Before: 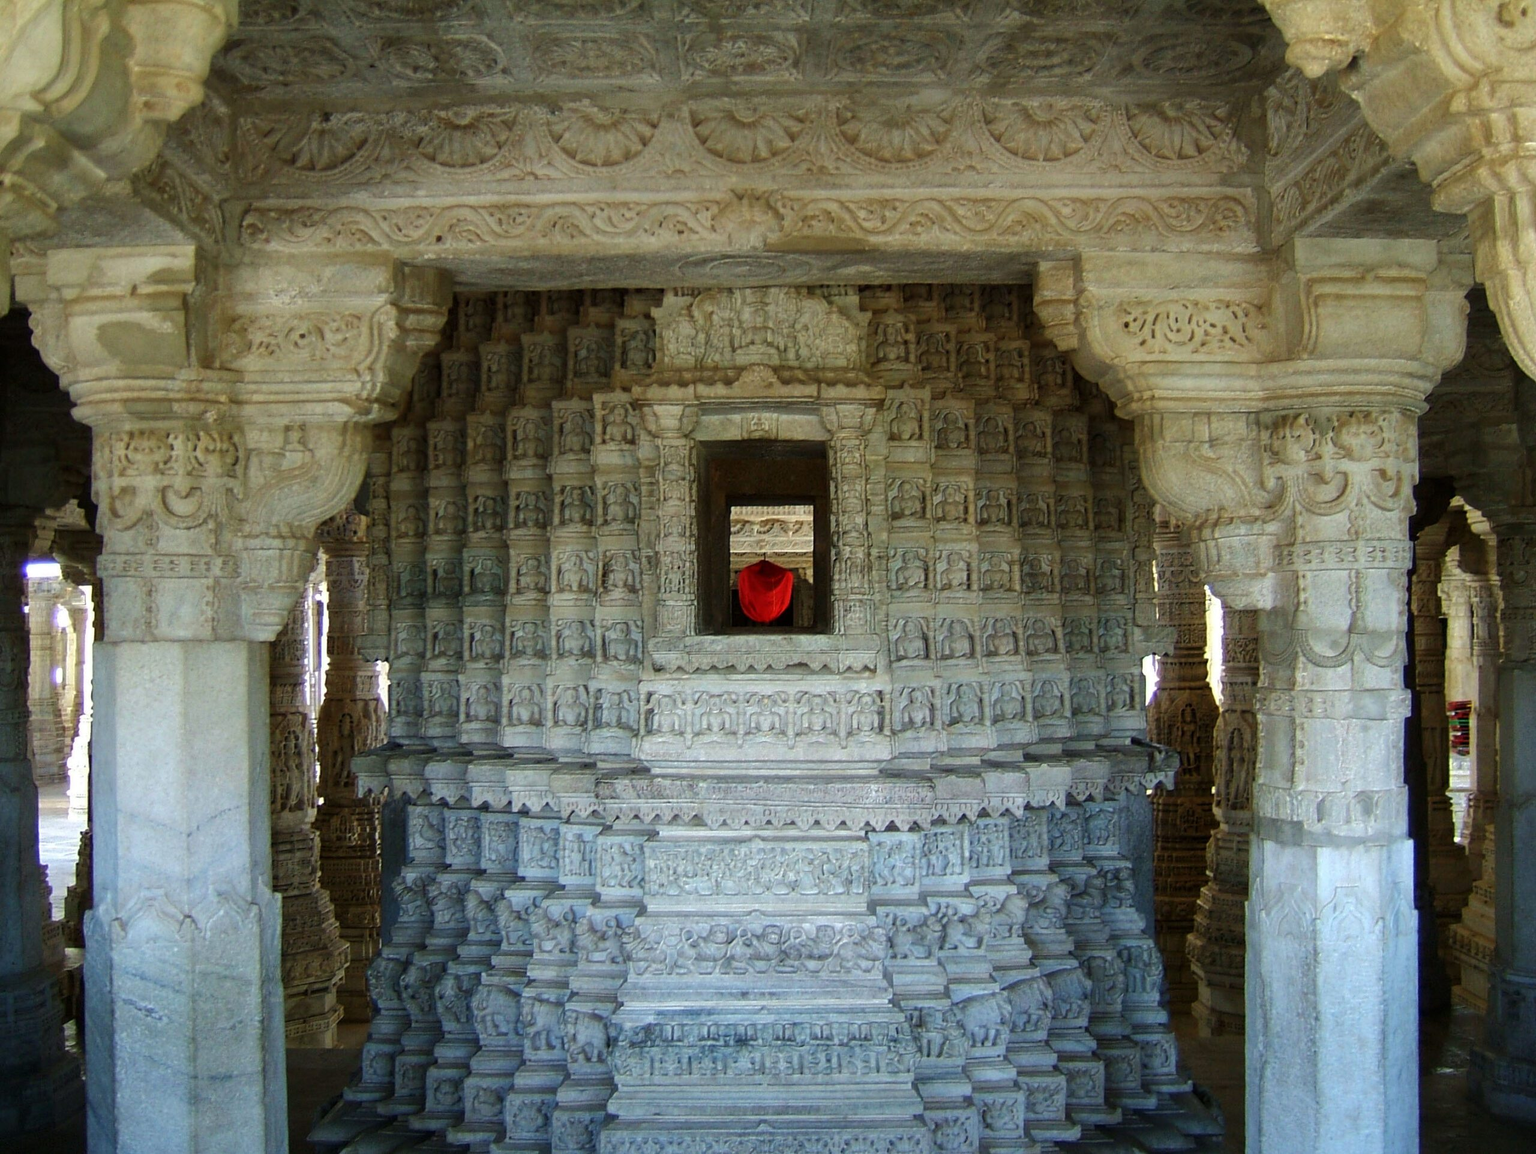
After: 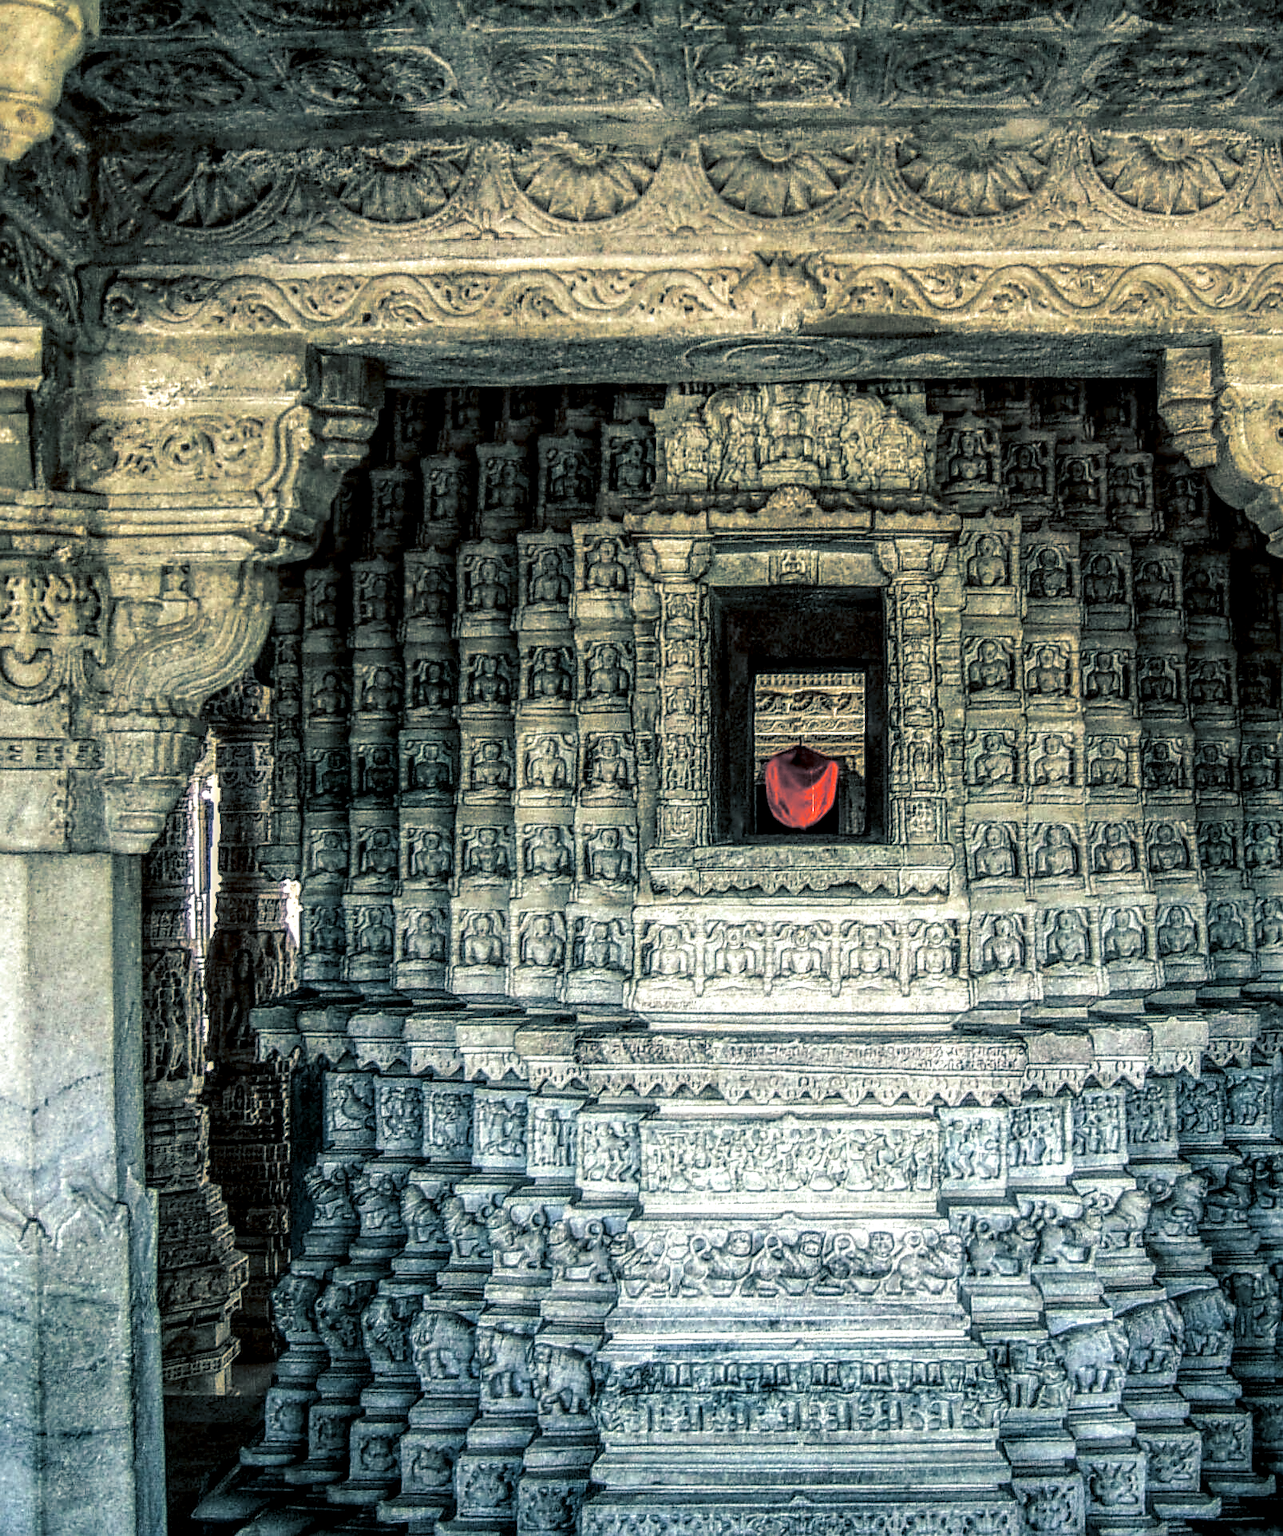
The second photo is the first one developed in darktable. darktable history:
contrast brightness saturation: contrast 0.03, brightness -0.04
crop: left 10.644%, right 26.528%
local contrast: highlights 0%, shadows 0%, detail 300%, midtone range 0.3
sharpen: on, module defaults
white balance: red 1.045, blue 0.932
split-toning: shadows › hue 205.2°, shadows › saturation 0.43, highlights › hue 54°, highlights › saturation 0.54
exposure: black level correction 0.001, exposure 0.3 EV, compensate highlight preservation false
